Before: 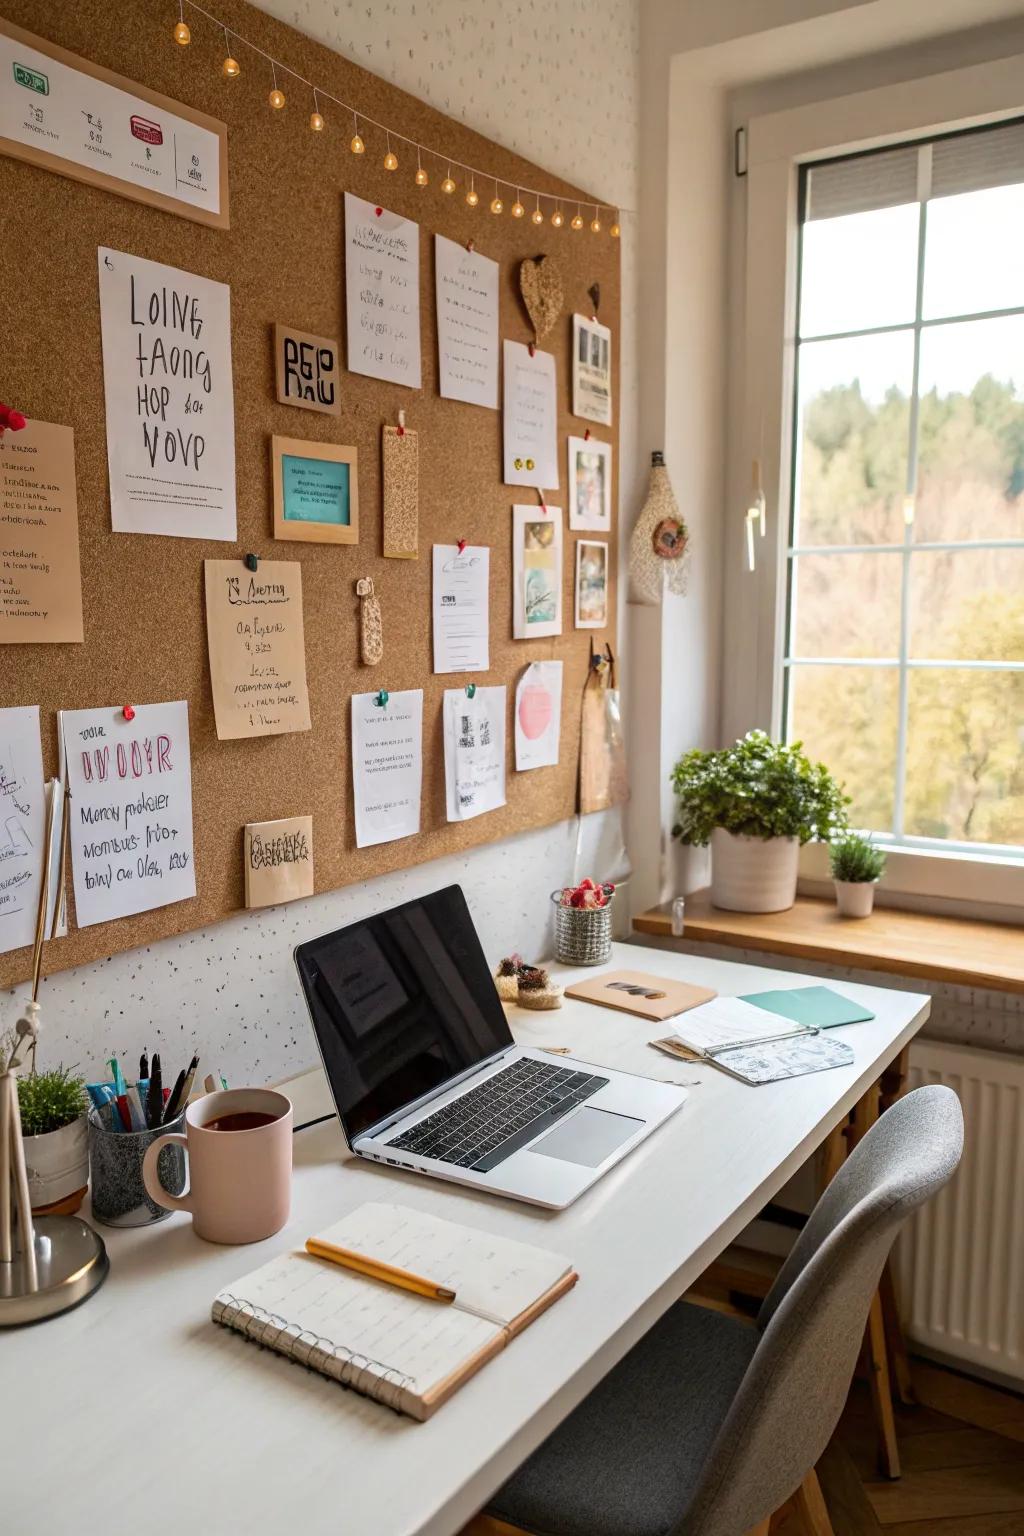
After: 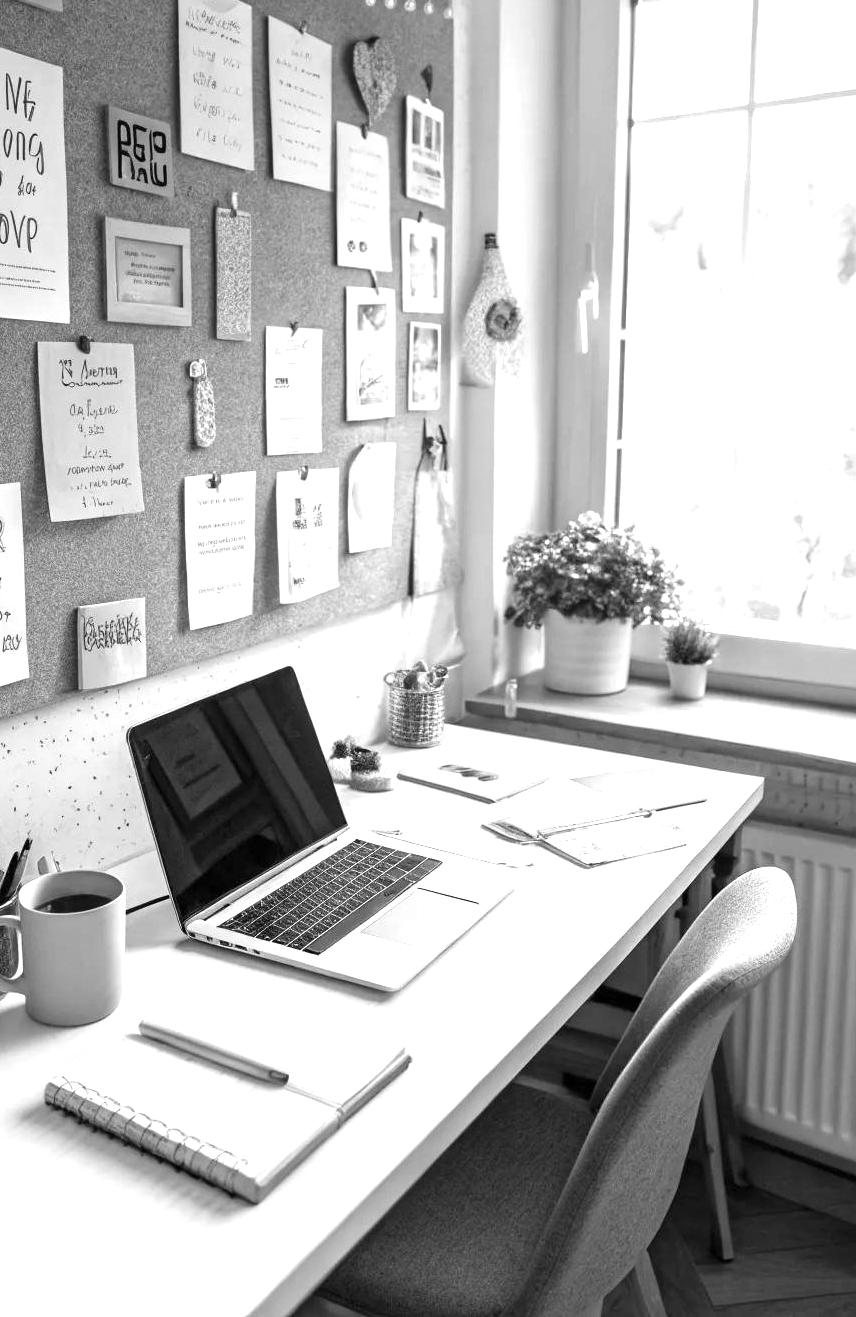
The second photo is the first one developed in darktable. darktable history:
crop: left 16.315%, top 14.246%
exposure: exposure 0.943 EV, compensate highlight preservation false
monochrome: on, module defaults
